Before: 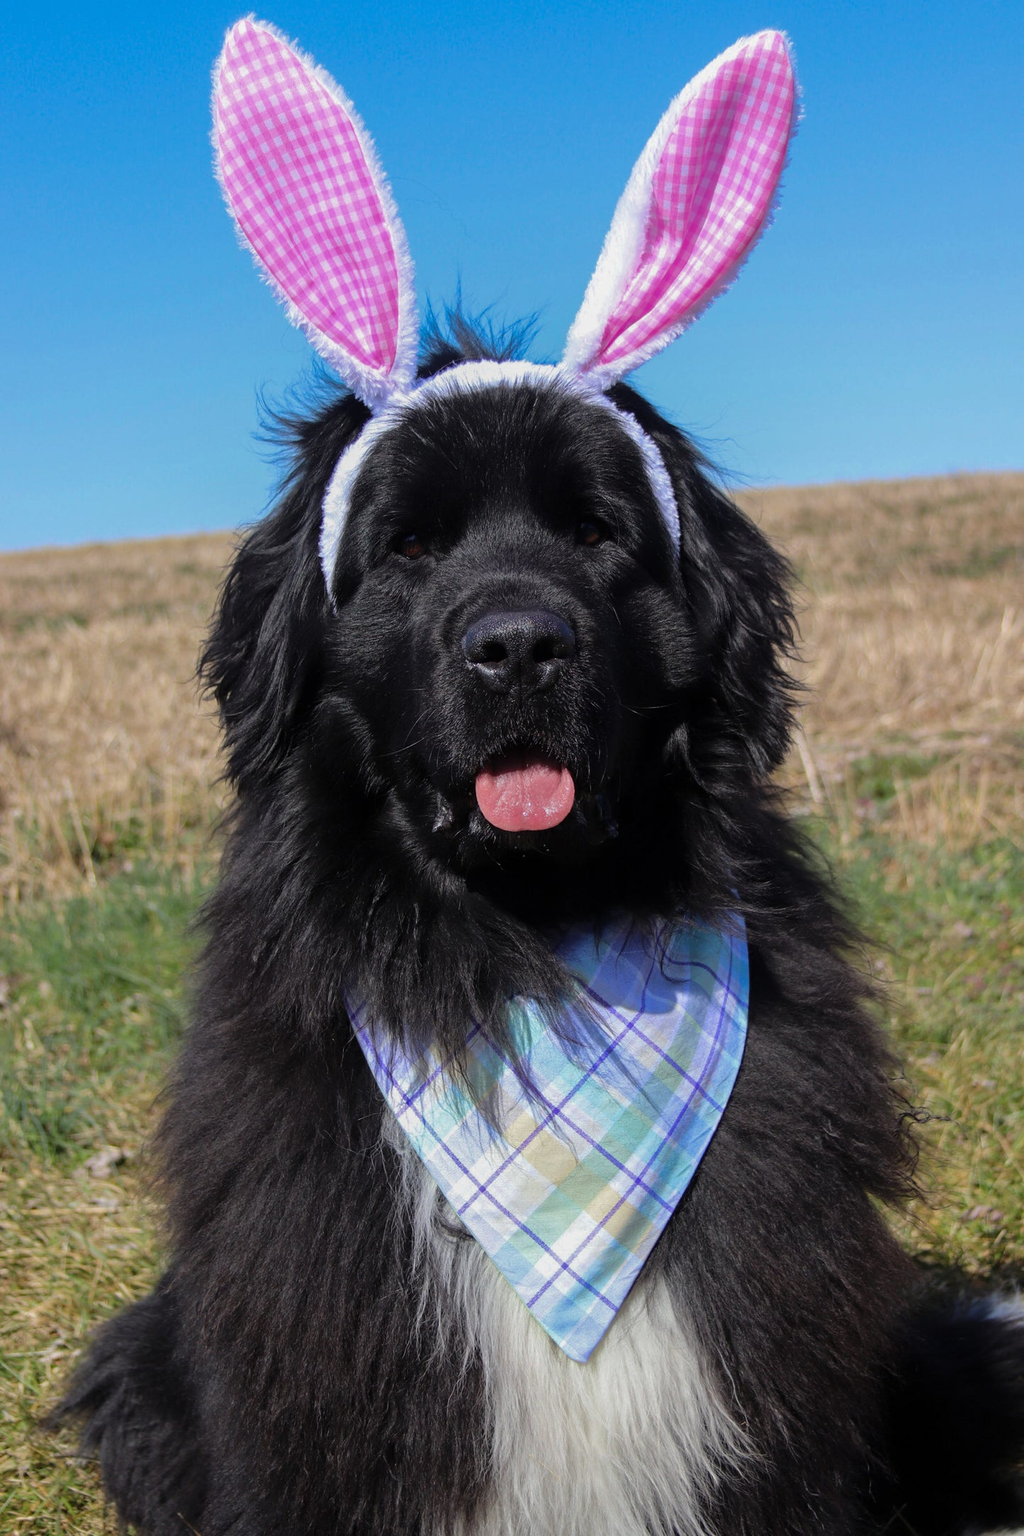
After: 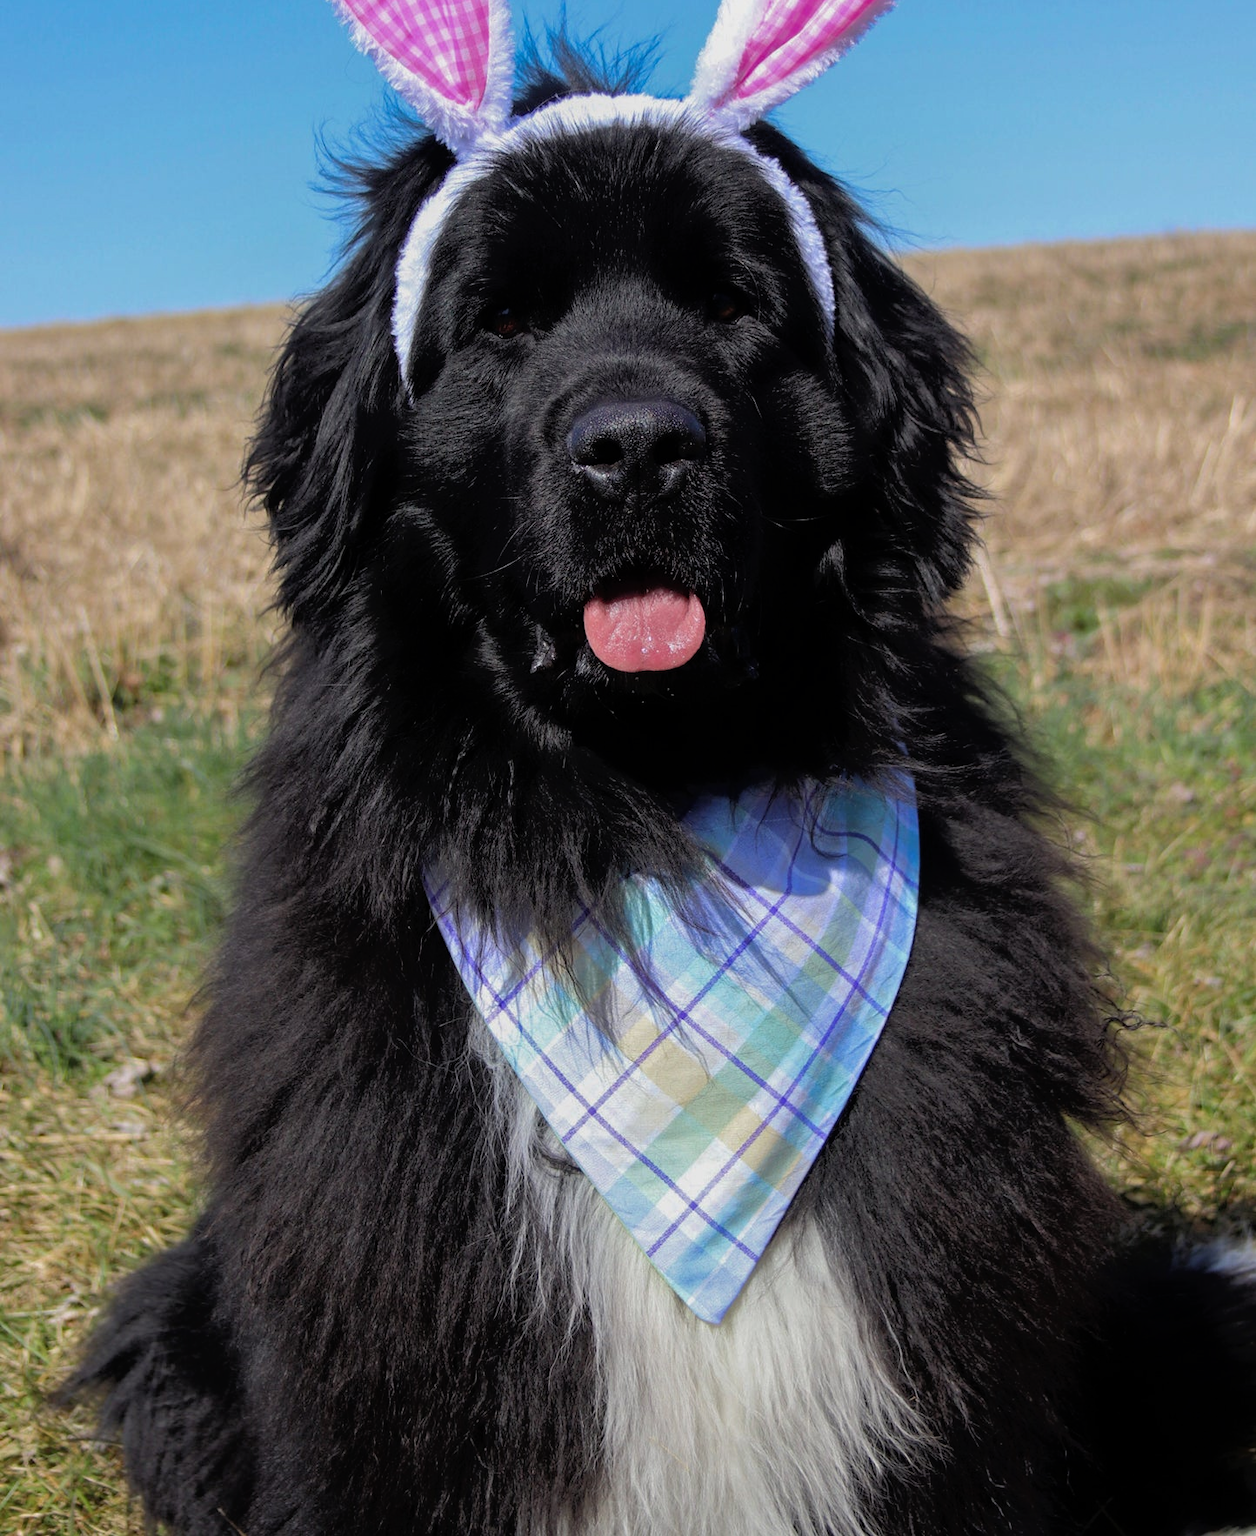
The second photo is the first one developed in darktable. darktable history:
tone equalizer: -8 EV -1.87 EV, -7 EV -1.15 EV, -6 EV -1.63 EV, mask exposure compensation -0.501 EV
crop and rotate: top 18.512%
